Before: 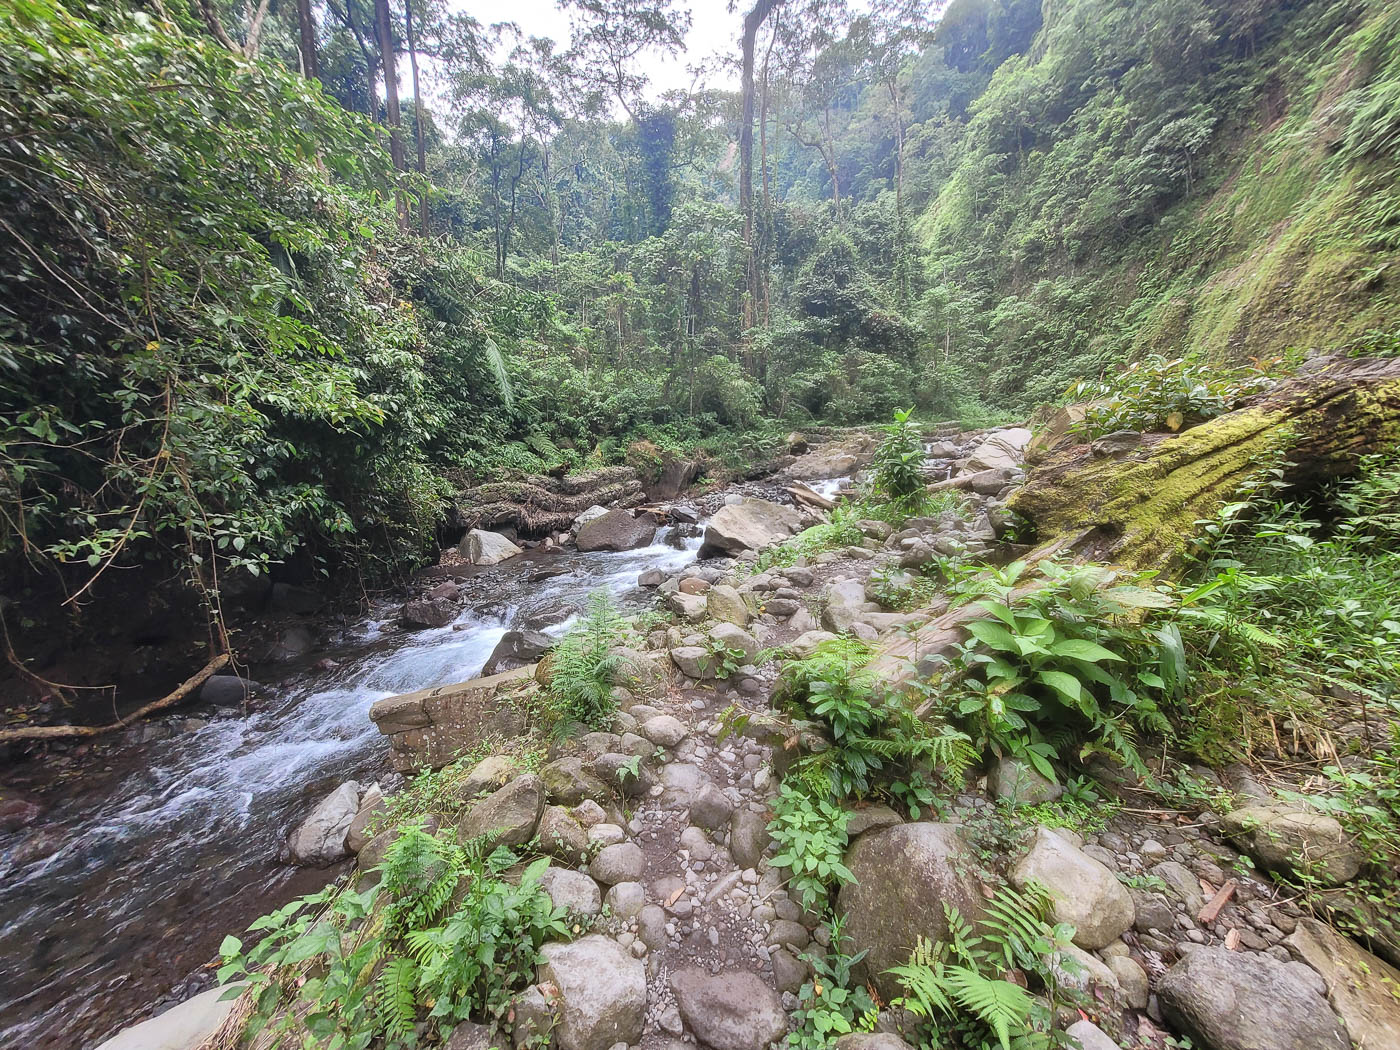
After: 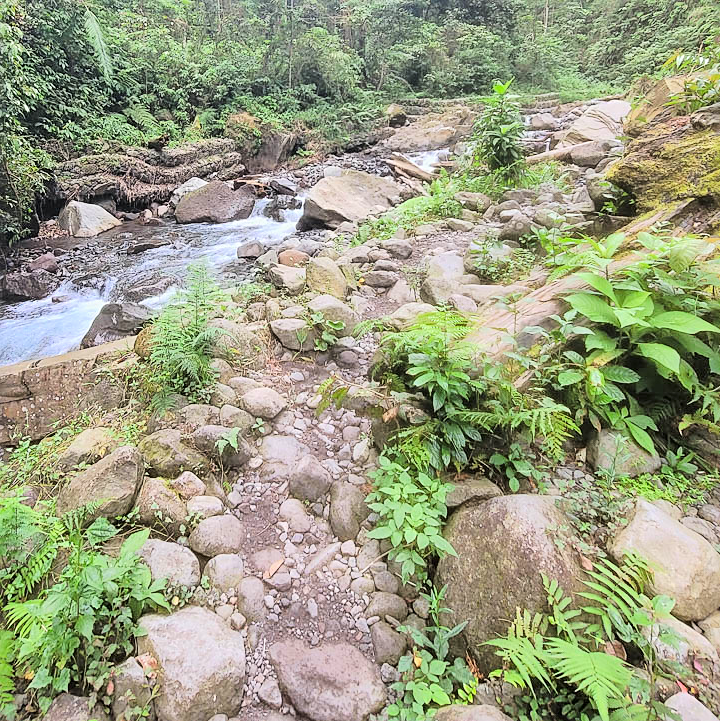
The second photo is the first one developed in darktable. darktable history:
tone curve: curves: ch0 [(0, 0) (0.128, 0.068) (0.292, 0.274) (0.453, 0.507) (0.653, 0.717) (0.785, 0.817) (0.995, 0.917)]; ch1 [(0, 0) (0.384, 0.365) (0.463, 0.447) (0.486, 0.474) (0.503, 0.497) (0.52, 0.525) (0.559, 0.591) (0.583, 0.623) (0.672, 0.699) (0.766, 0.773) (1, 1)]; ch2 [(0, 0) (0.374, 0.344) (0.446, 0.443) (0.501, 0.5) (0.527, 0.549) (0.565, 0.582) (0.624, 0.632) (1, 1)], color space Lab, linked channels, preserve colors none
contrast brightness saturation: contrast 0.147, brightness 0.052
exposure: exposure 0.558 EV, compensate highlight preservation false
crop and rotate: left 28.759%, top 31.332%, right 19.803%
sharpen: radius 2.148, amount 0.389, threshold 0.222
shadows and highlights: highlights color adjustment 53.4%
local contrast: highlights 107%, shadows 97%, detail 120%, midtone range 0.2
color correction: highlights b* 0.033, saturation 0.983
